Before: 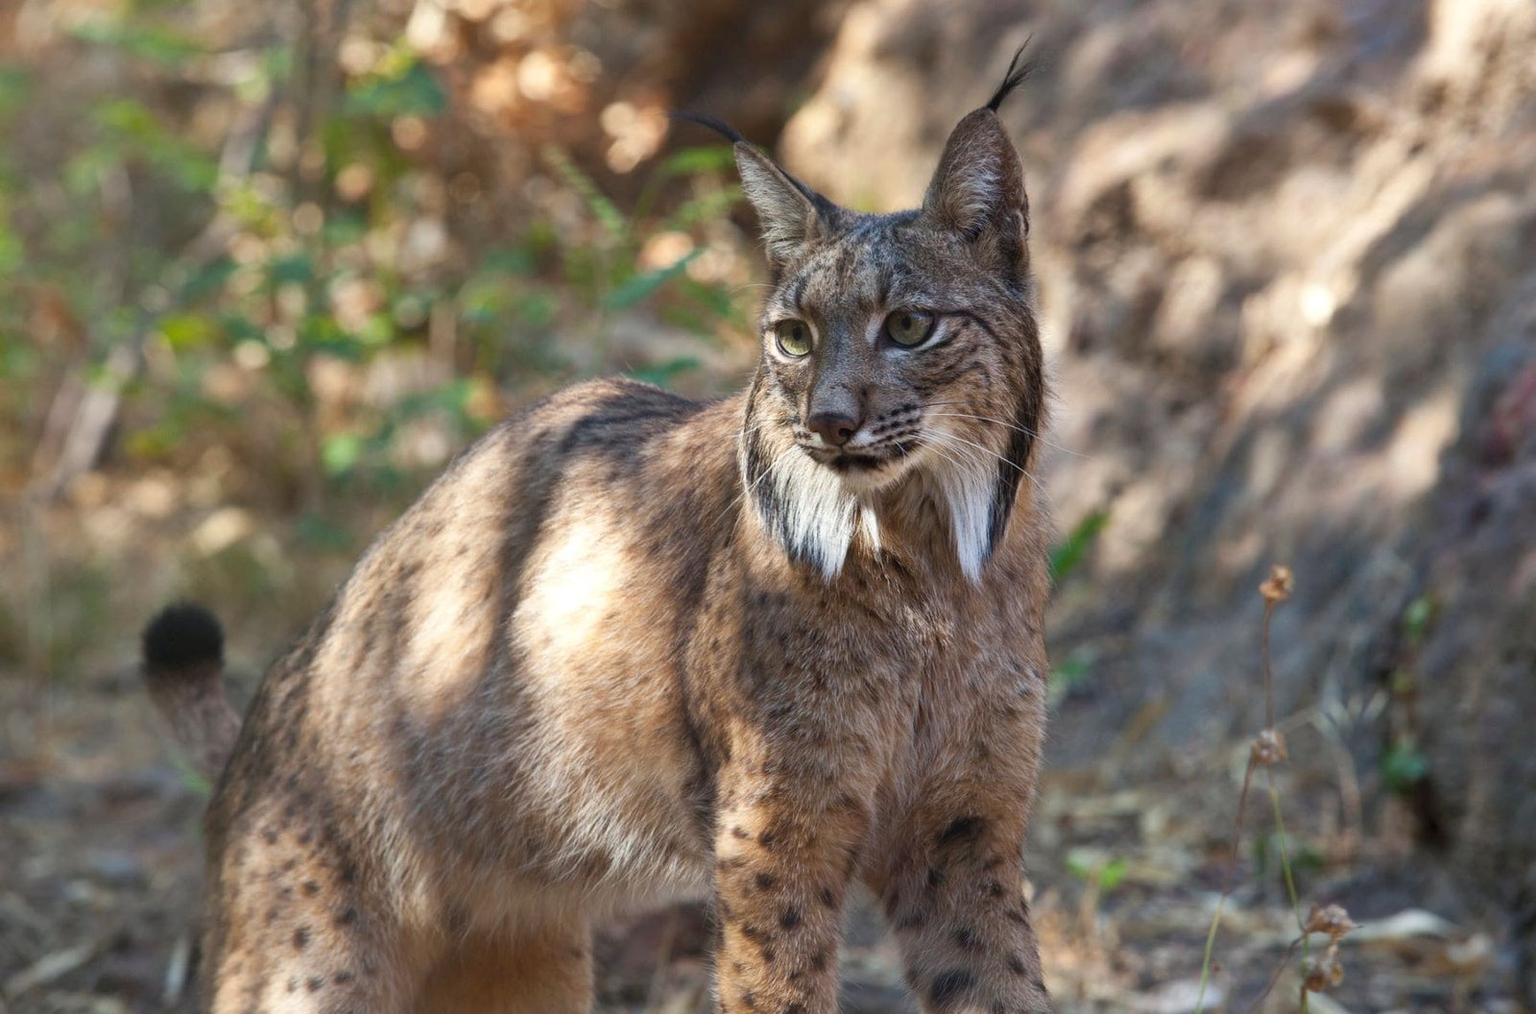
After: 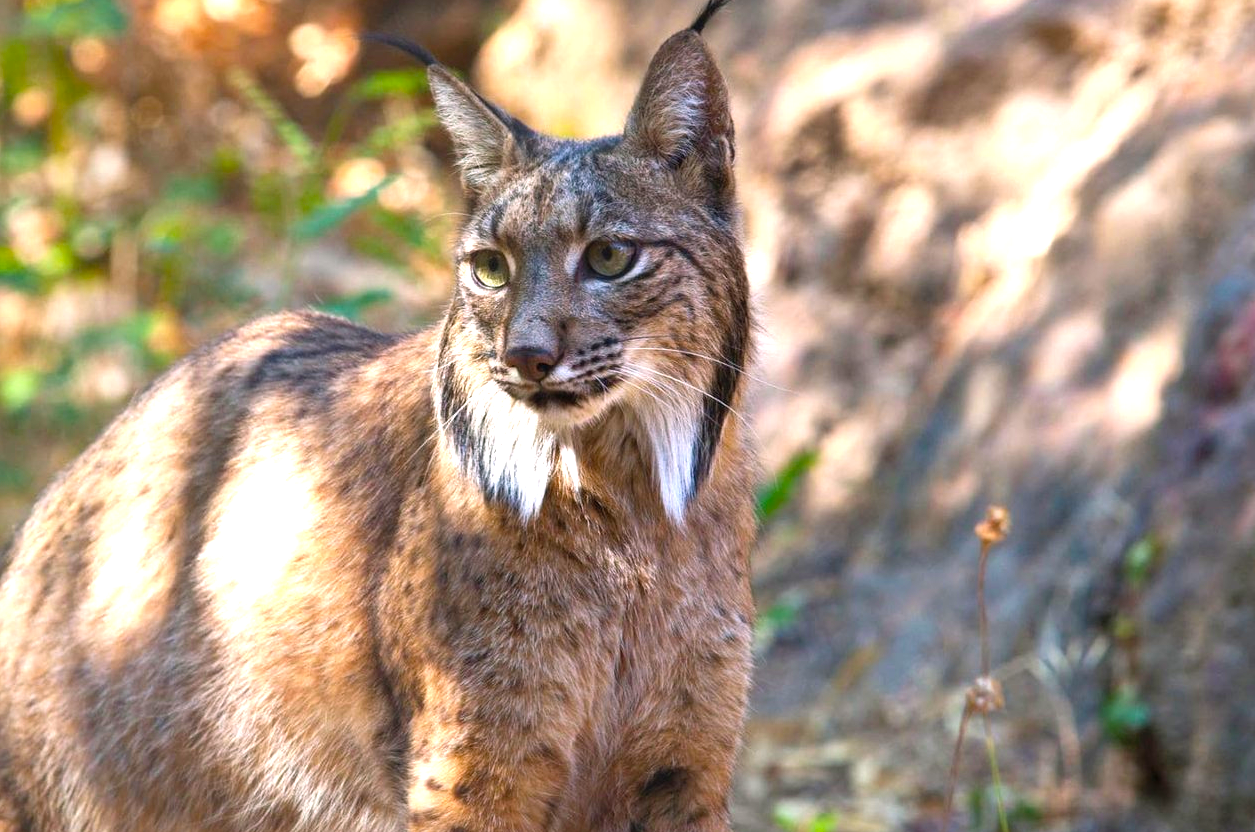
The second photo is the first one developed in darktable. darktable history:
levels: levels [0, 0.394, 0.787]
color balance rgb: highlights gain › chroma 1.472%, highlights gain › hue 307.75°, linear chroma grading › global chroma 15.643%, perceptual saturation grading › global saturation 7.856%, perceptual saturation grading › shadows 4.951%, global vibrance 9.667%
crop and rotate: left 21.077%, top 7.866%, right 0.434%, bottom 13.299%
